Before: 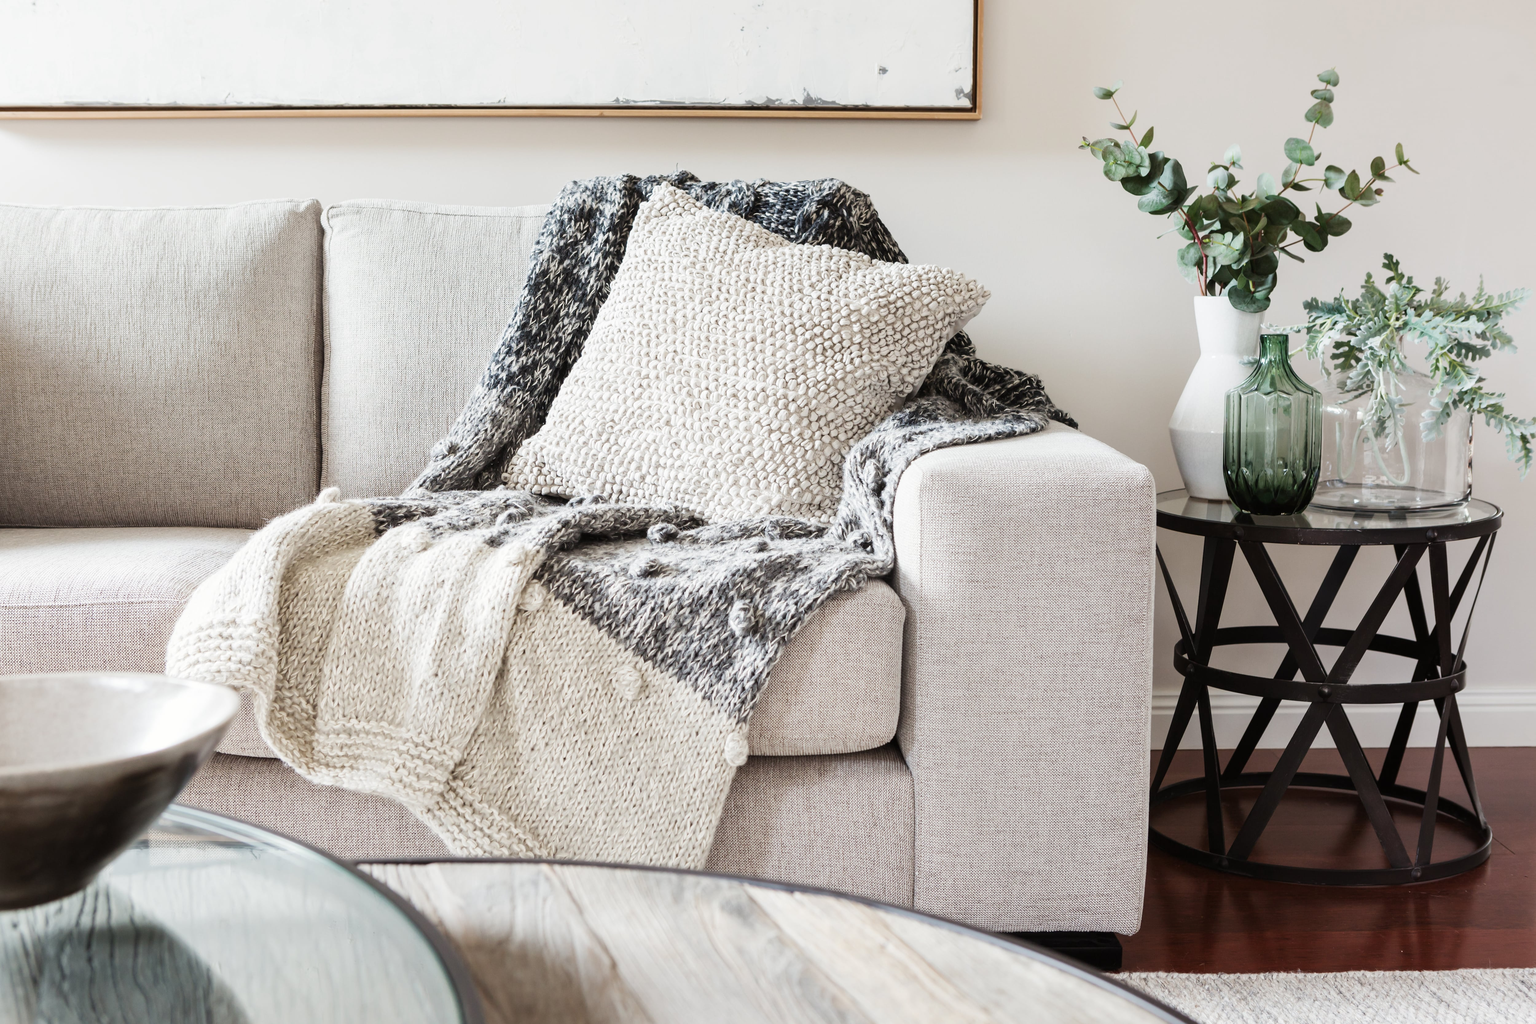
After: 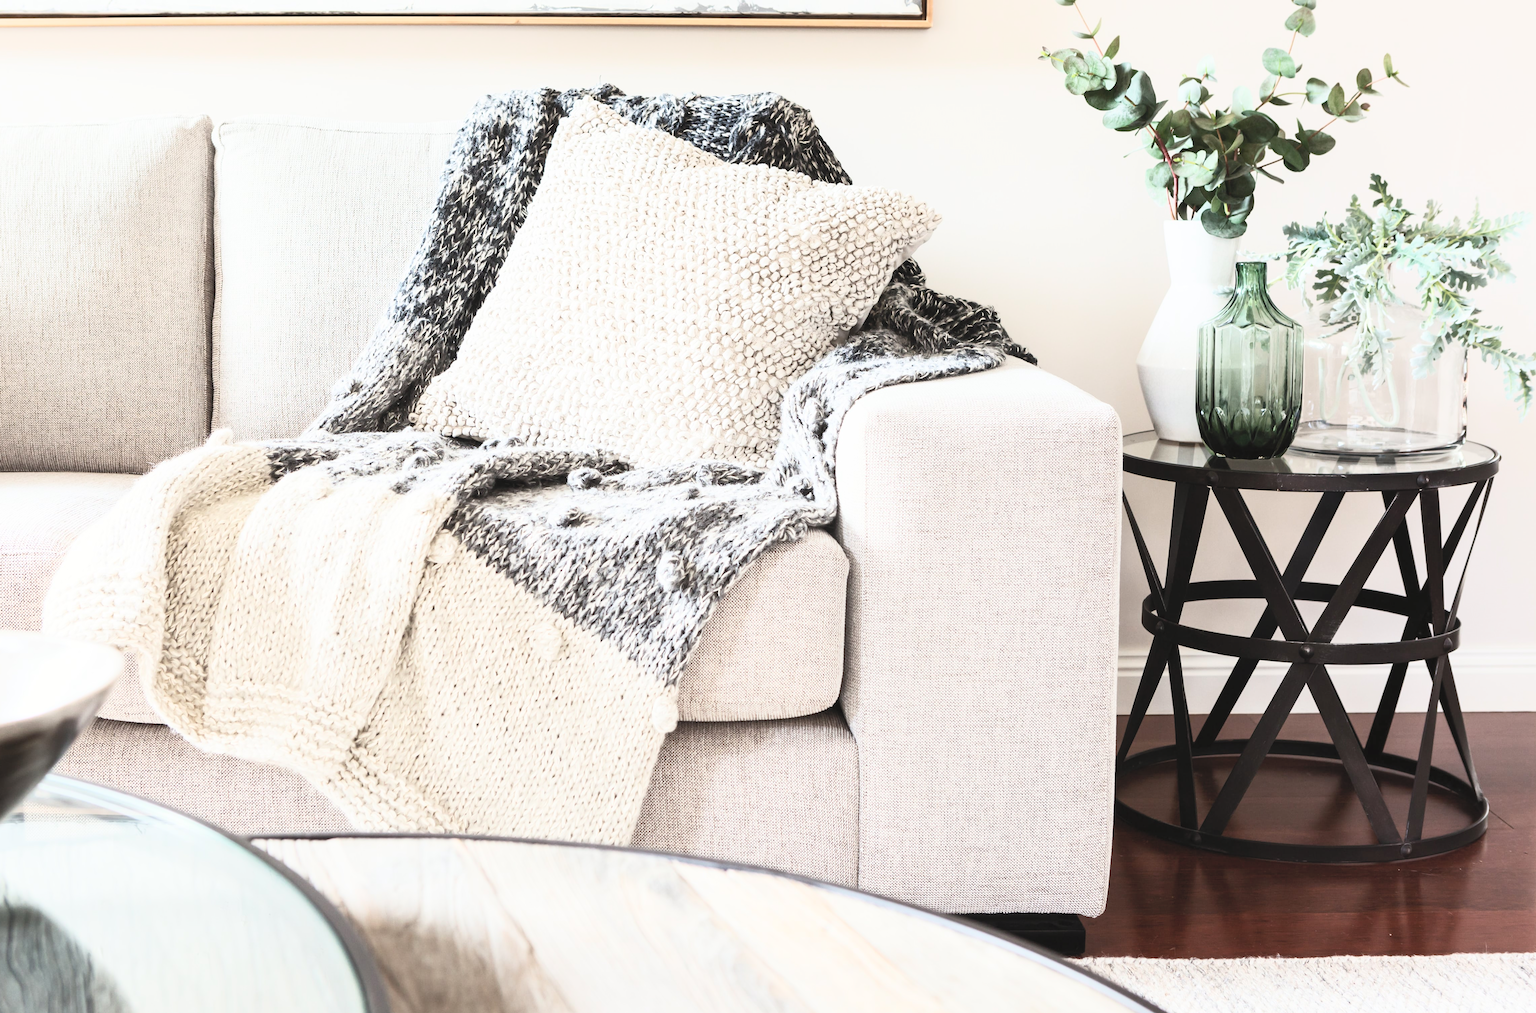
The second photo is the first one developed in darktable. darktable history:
crop and rotate: left 8.262%, top 9.226%
contrast brightness saturation: contrast 0.39, brightness 0.53
